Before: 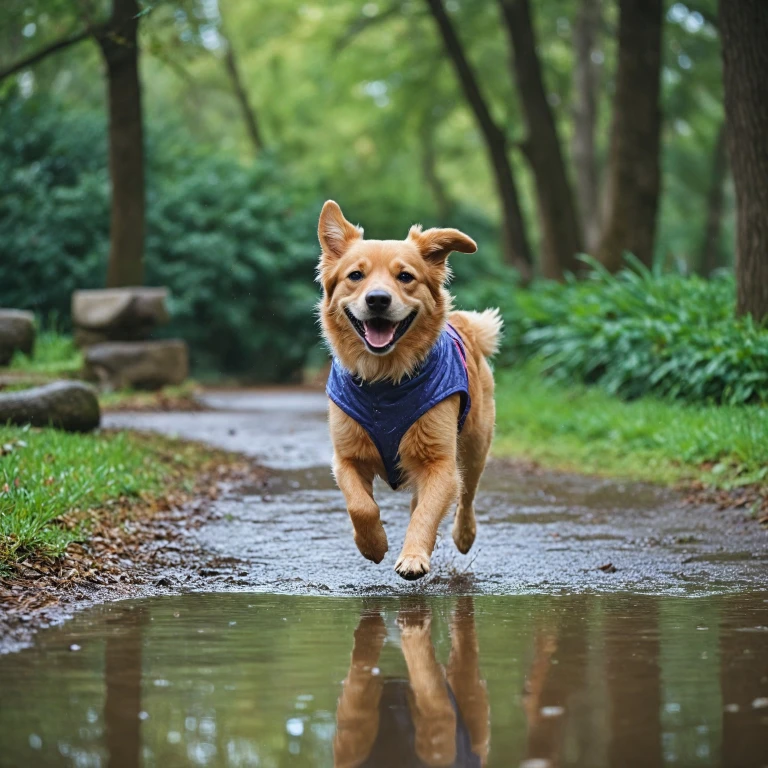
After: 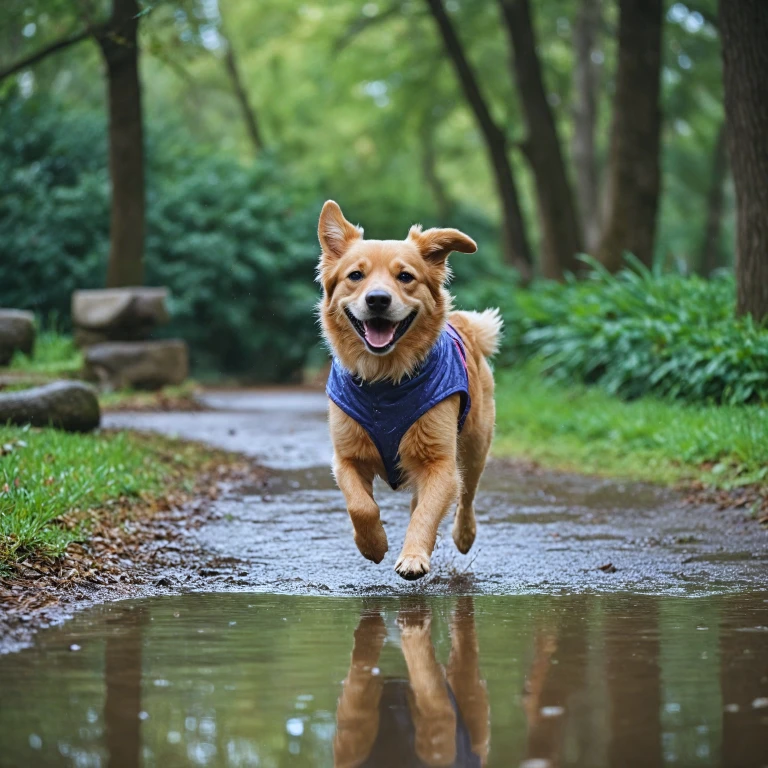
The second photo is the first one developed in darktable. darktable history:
white balance: red 0.974, blue 1.044
